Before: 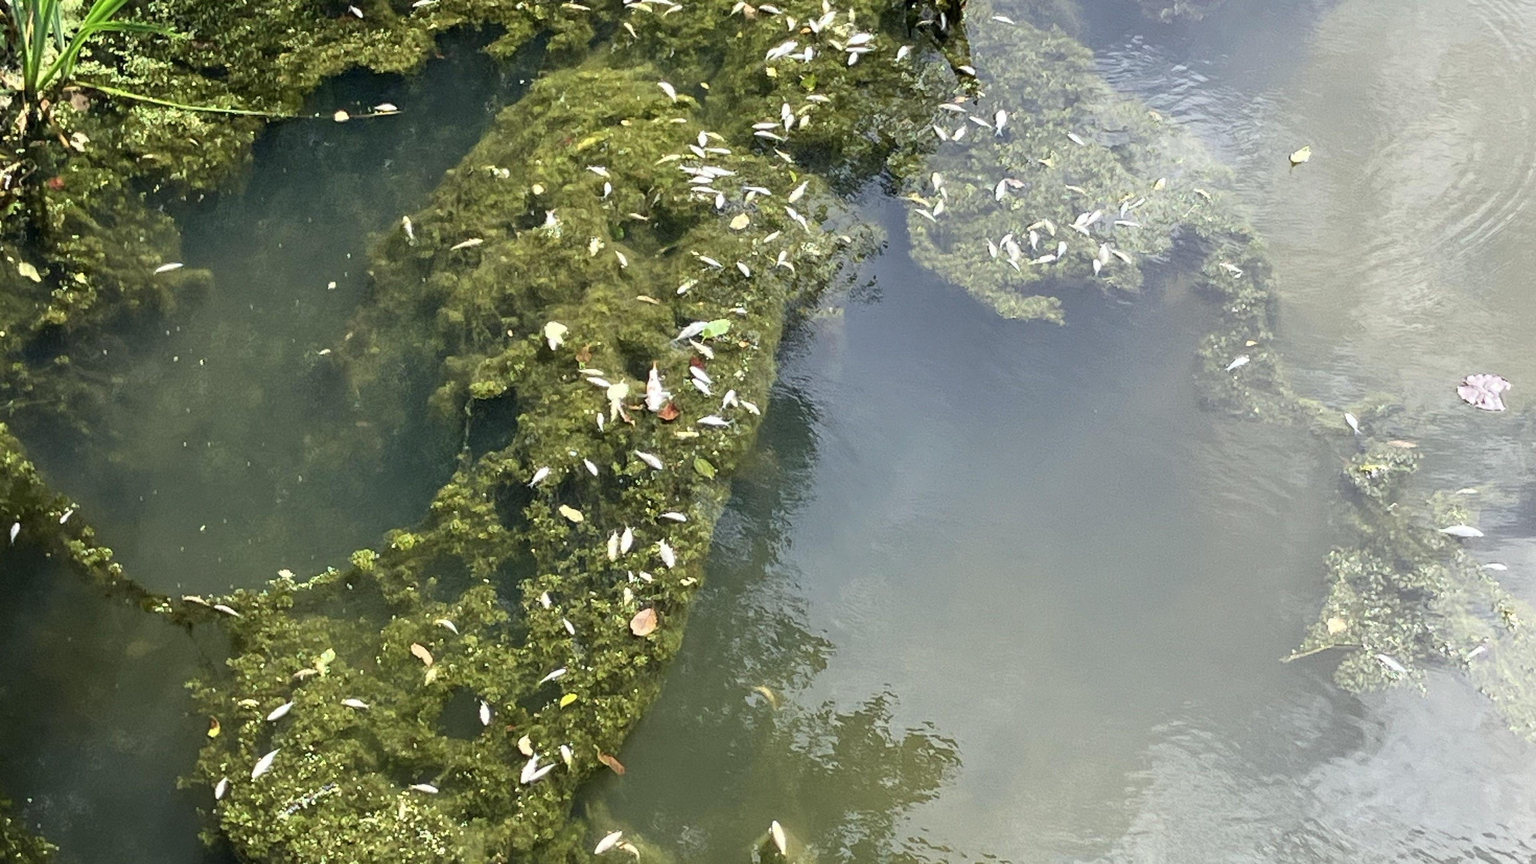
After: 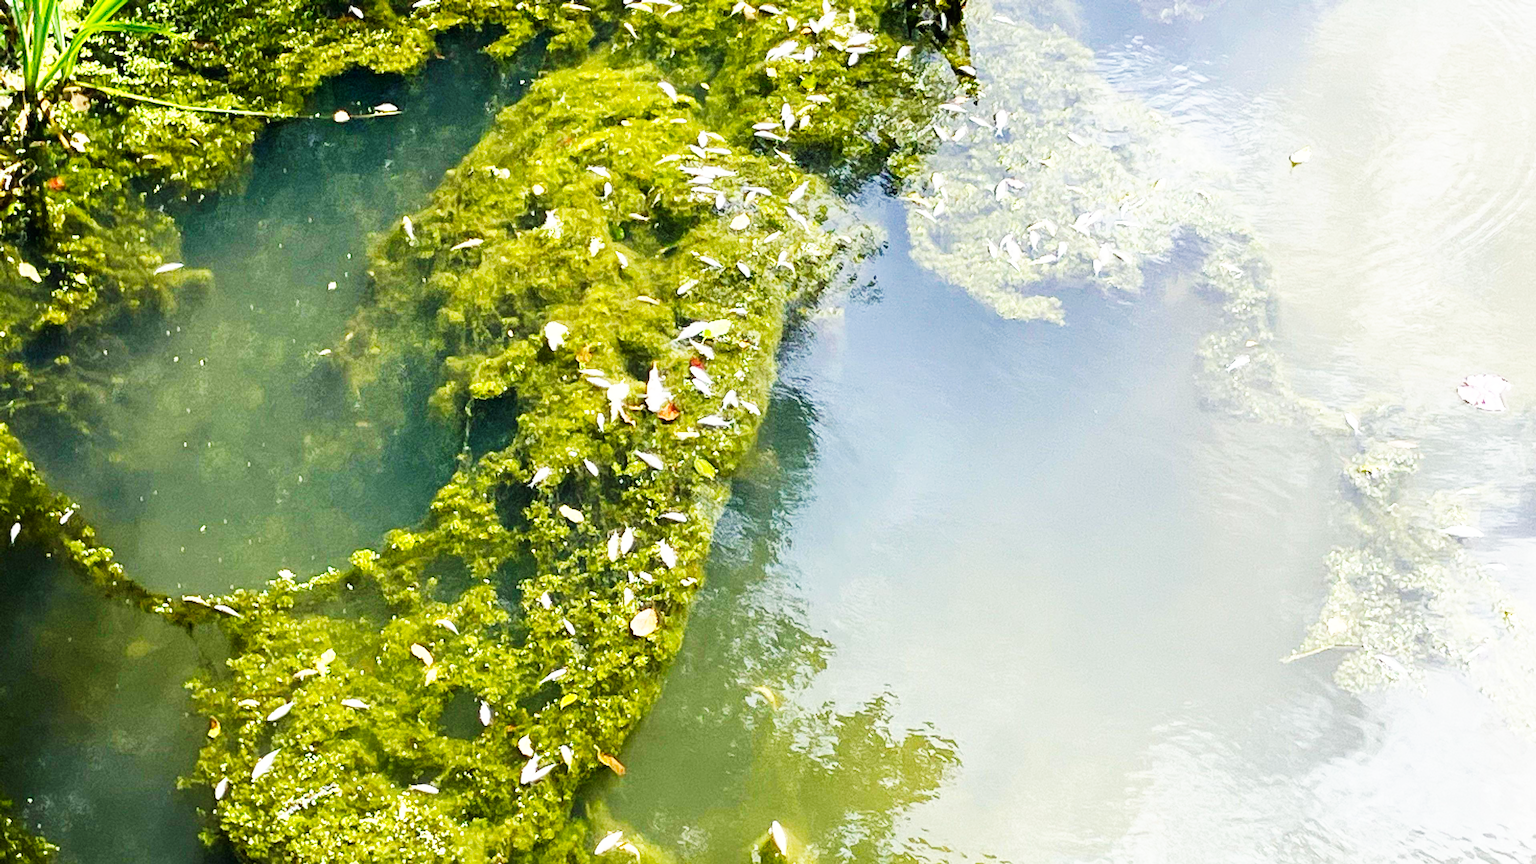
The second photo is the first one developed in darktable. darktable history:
color balance rgb: linear chroma grading › mid-tones 7.376%, perceptual saturation grading › global saturation 30.592%, global vibrance 20%
base curve: curves: ch0 [(0, 0) (0.007, 0.004) (0.027, 0.03) (0.046, 0.07) (0.207, 0.54) (0.442, 0.872) (0.673, 0.972) (1, 1)], preserve colors none
